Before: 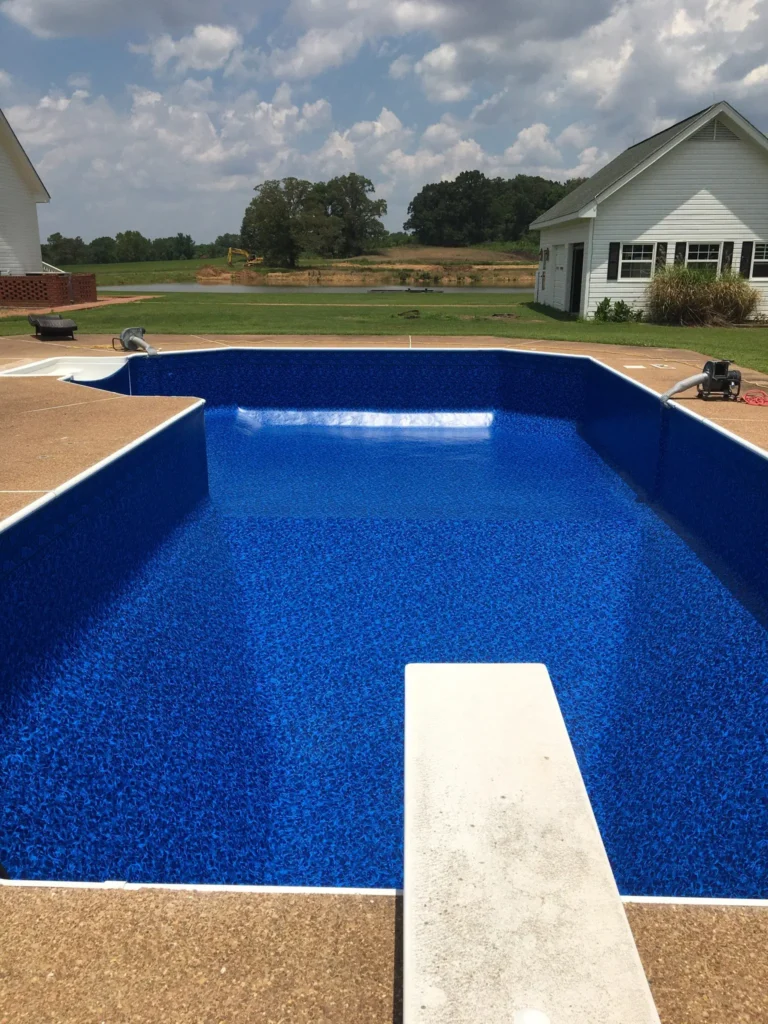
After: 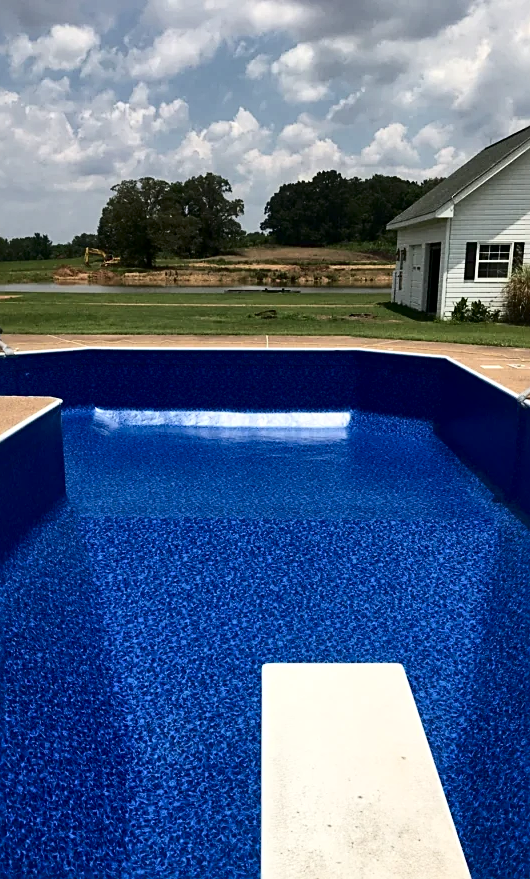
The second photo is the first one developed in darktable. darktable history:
local contrast: mode bilateral grid, contrast 20, coarseness 49, detail 141%, midtone range 0.2
crop: left 18.64%, right 12.342%, bottom 14.126%
sharpen: on, module defaults
tone curve: curves: ch0 [(0, 0) (0.195, 0.109) (0.751, 0.848) (1, 1)], color space Lab, independent channels, preserve colors none
